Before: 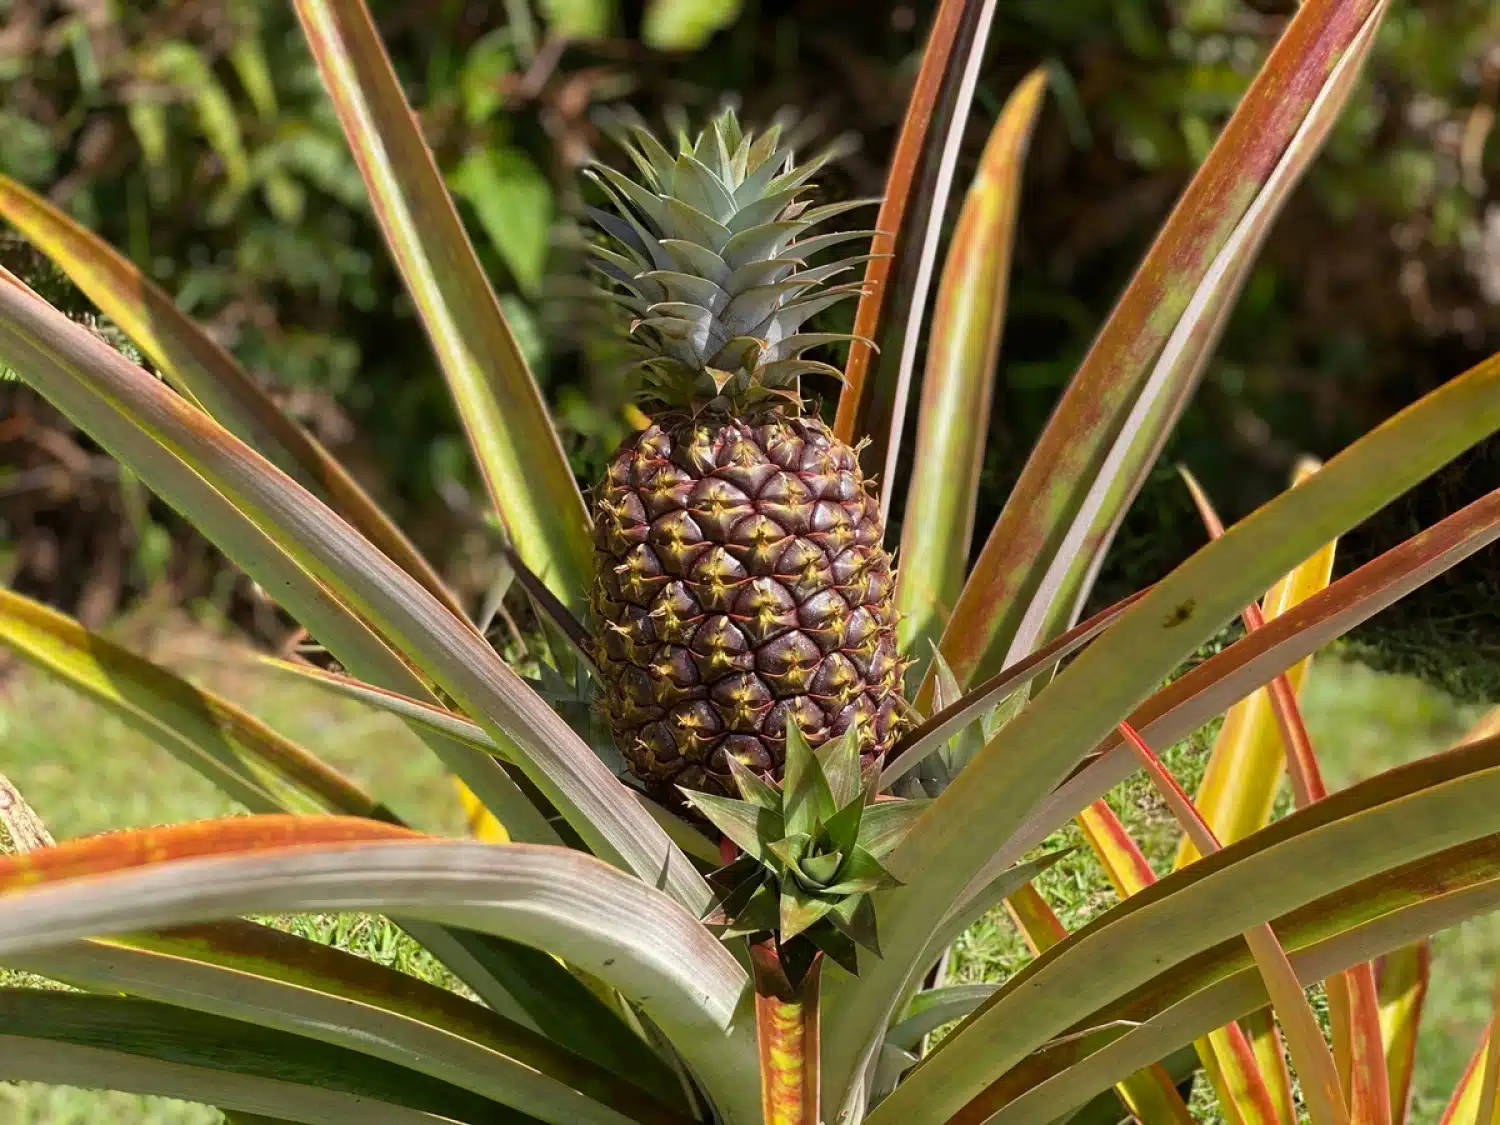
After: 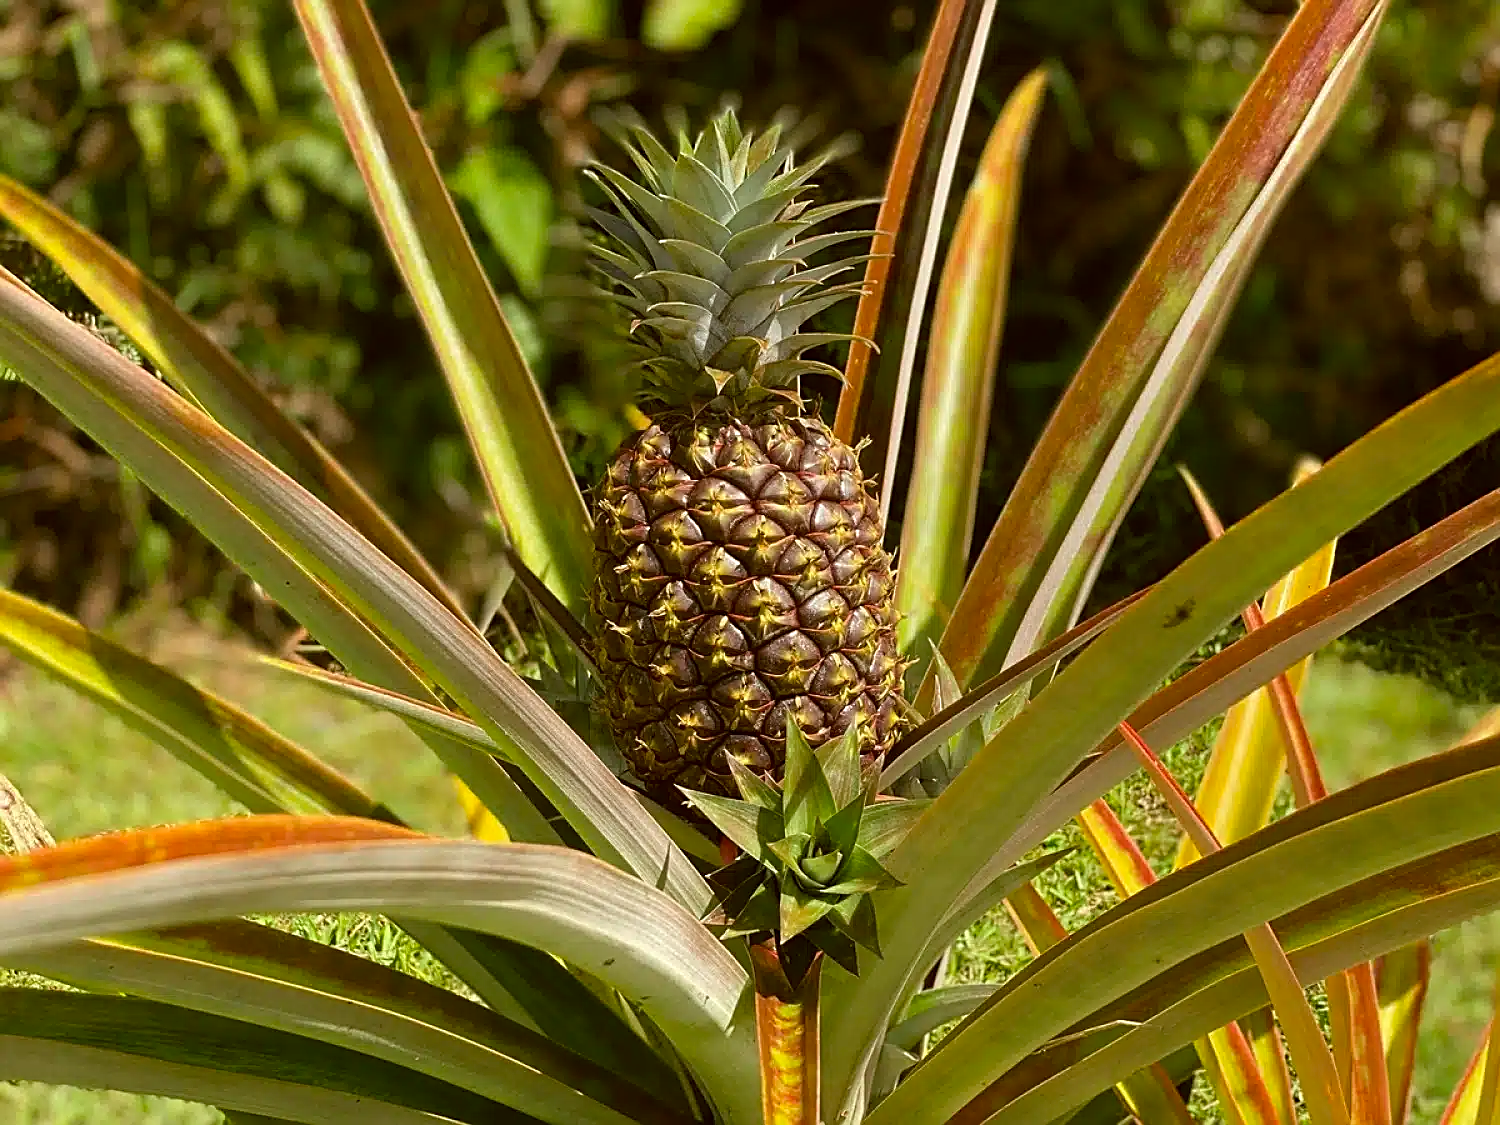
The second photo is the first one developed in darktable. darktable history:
color correction: highlights a* -1.43, highlights b* 10.12, shadows a* 0.395, shadows b* 19.35
sharpen: amount 0.575
